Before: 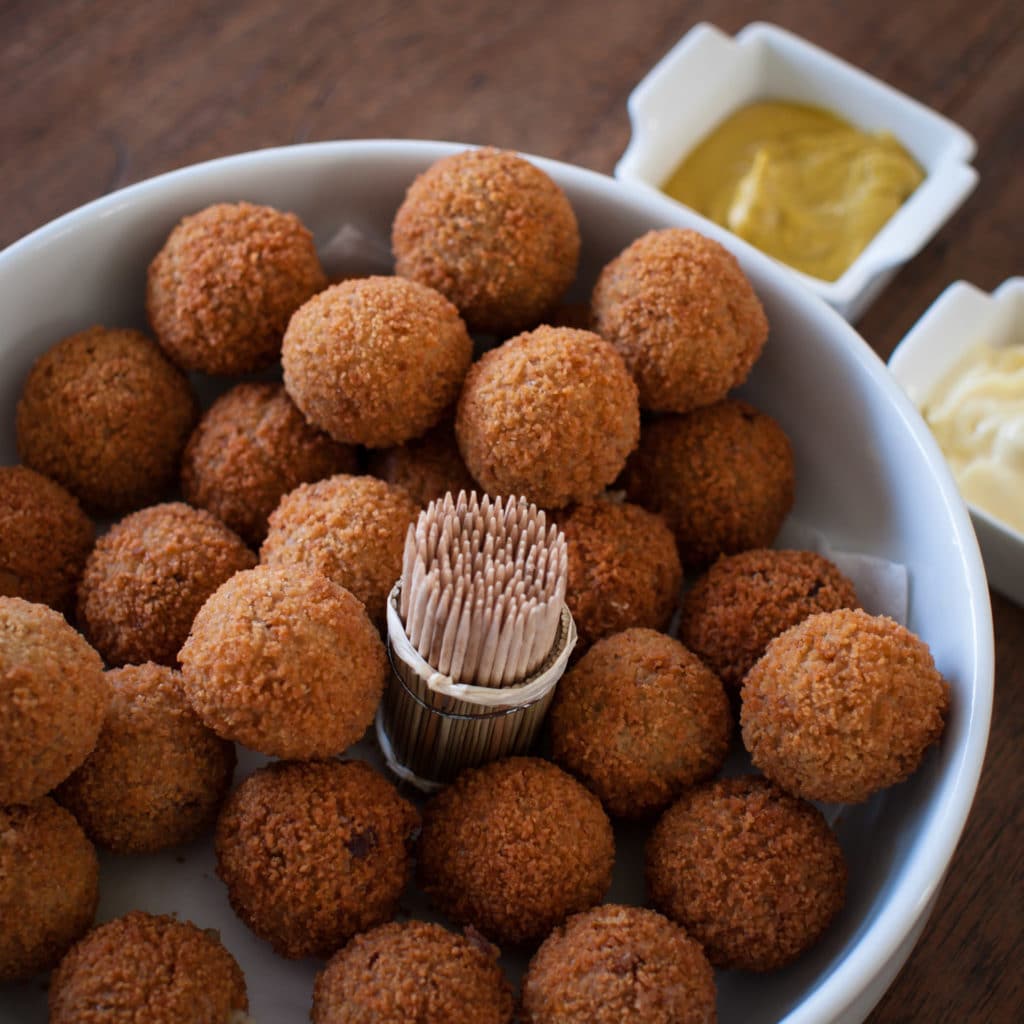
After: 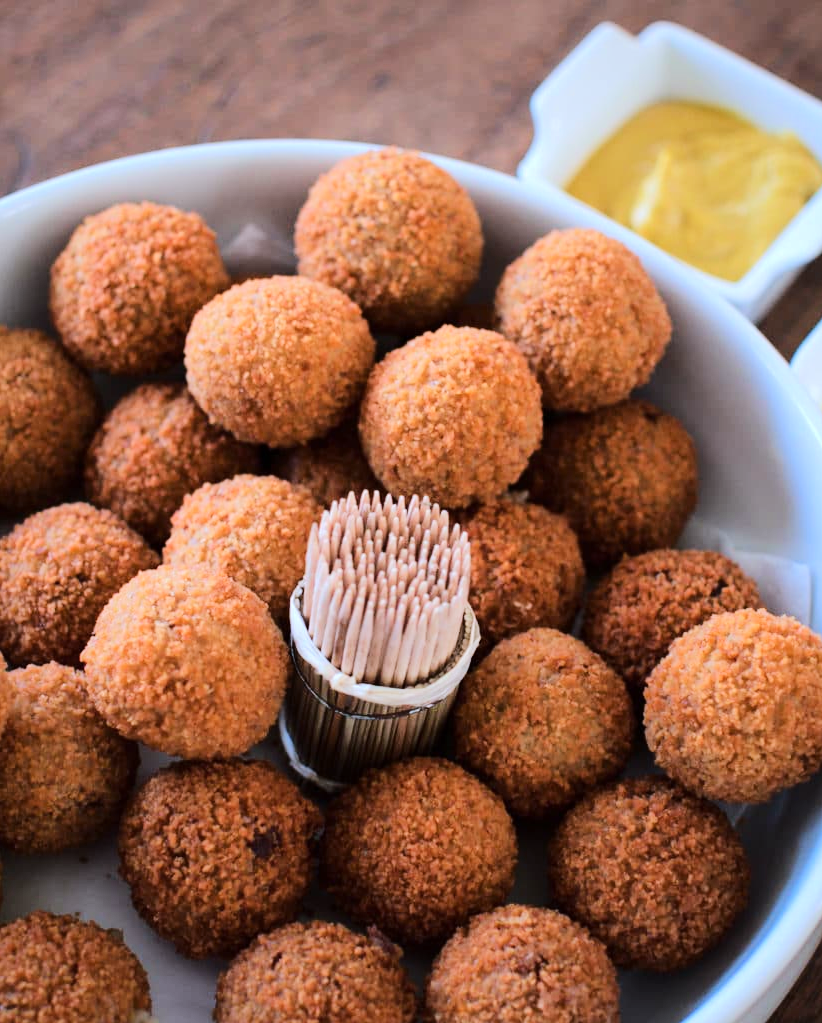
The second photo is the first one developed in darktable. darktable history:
tone equalizer: -7 EV 0.159 EV, -6 EV 0.598 EV, -5 EV 1.14 EV, -4 EV 1.34 EV, -3 EV 1.12 EV, -2 EV 0.6 EV, -1 EV 0.162 EV, edges refinement/feathering 500, mask exposure compensation -1.57 EV, preserve details no
crop and rotate: left 9.474%, right 10.234%
color calibration: x 0.369, y 0.382, temperature 4314.95 K
